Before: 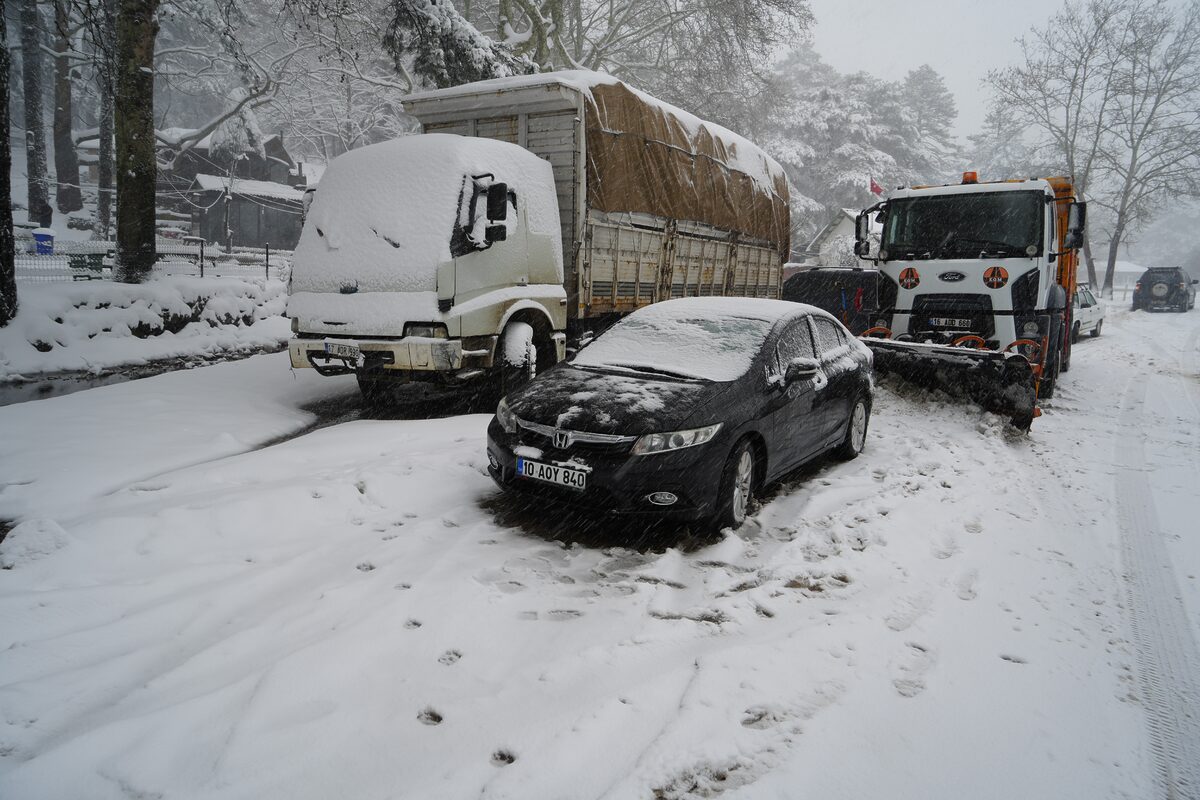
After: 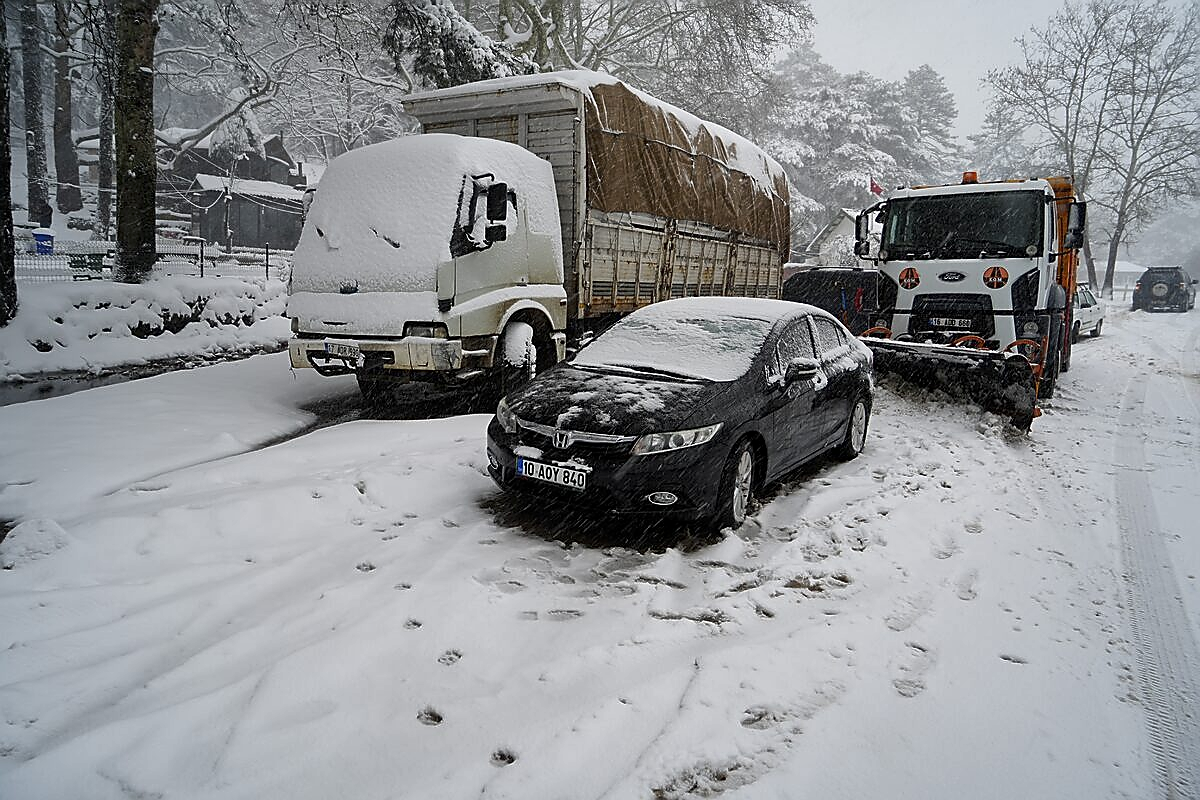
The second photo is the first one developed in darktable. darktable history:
sharpen: radius 1.355, amount 1.259, threshold 0.655
local contrast: mode bilateral grid, contrast 21, coarseness 50, detail 148%, midtone range 0.2
